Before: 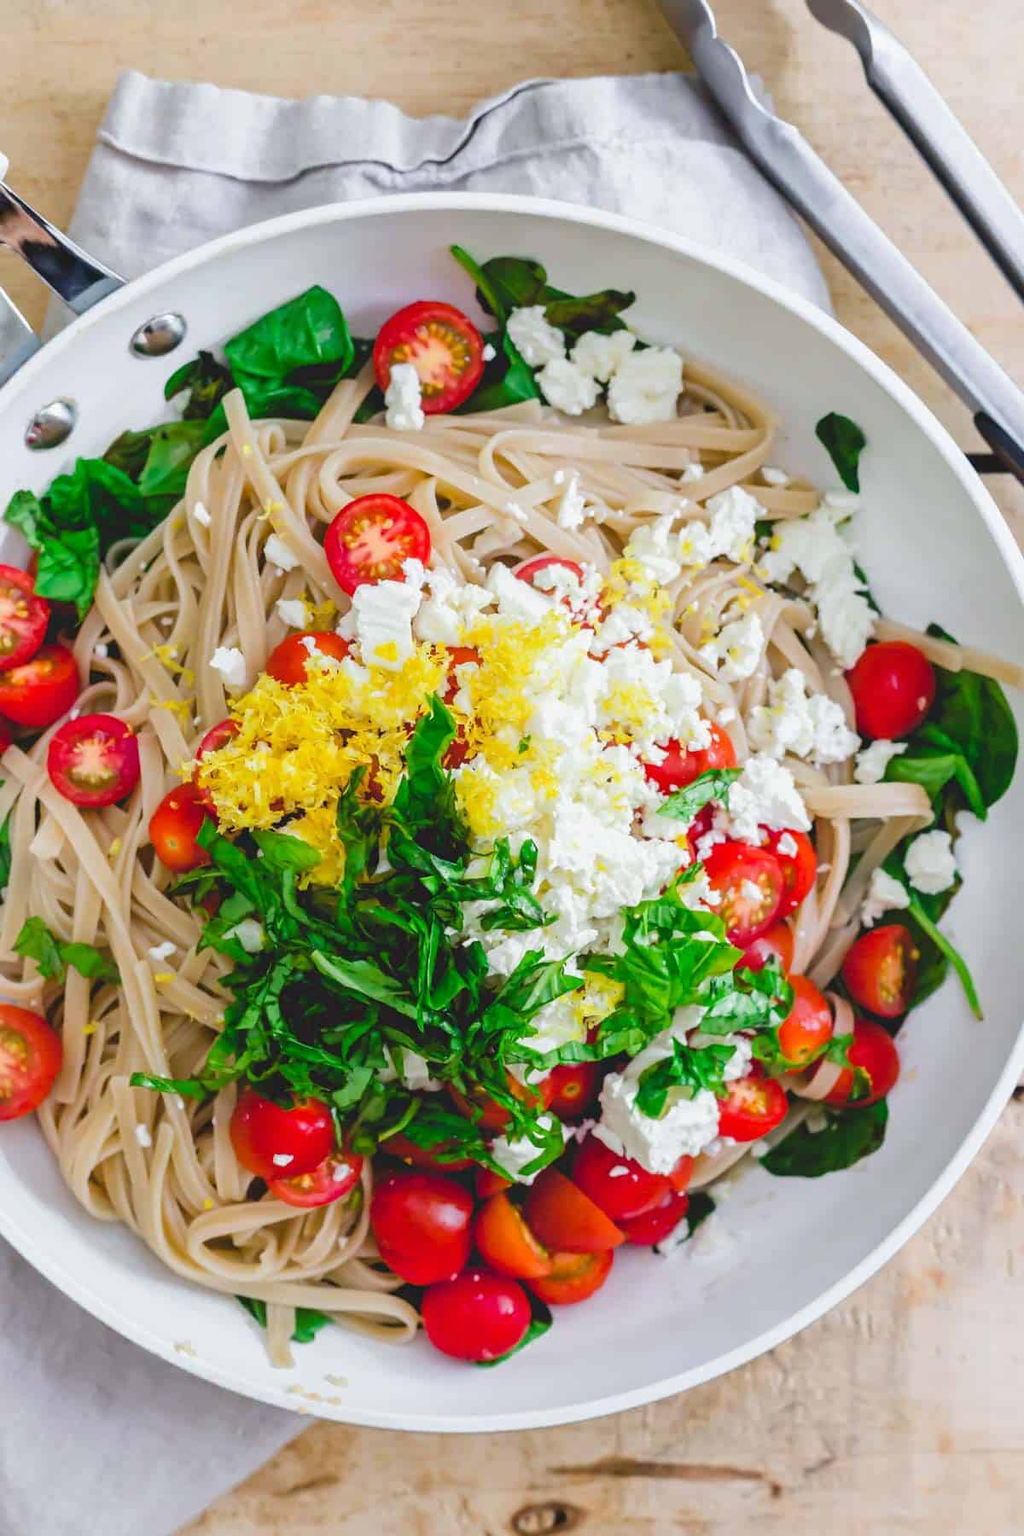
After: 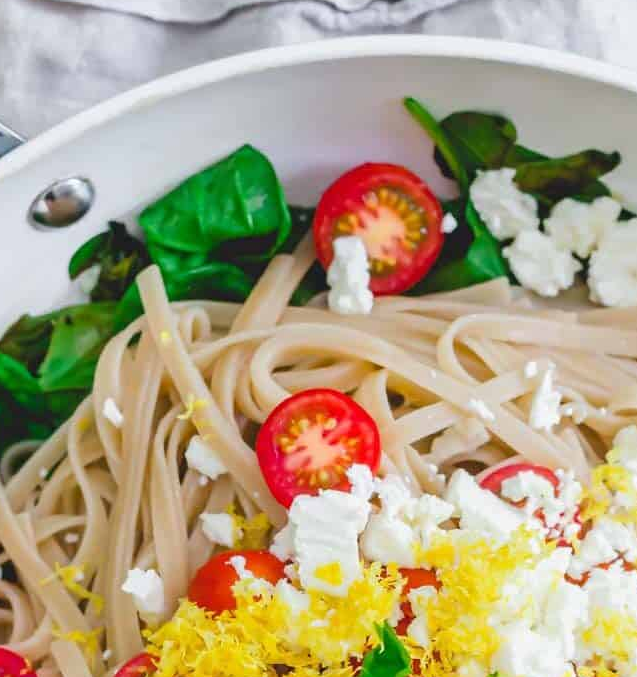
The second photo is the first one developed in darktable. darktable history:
crop: left 10.355%, top 10.593%, right 36.492%, bottom 51.776%
